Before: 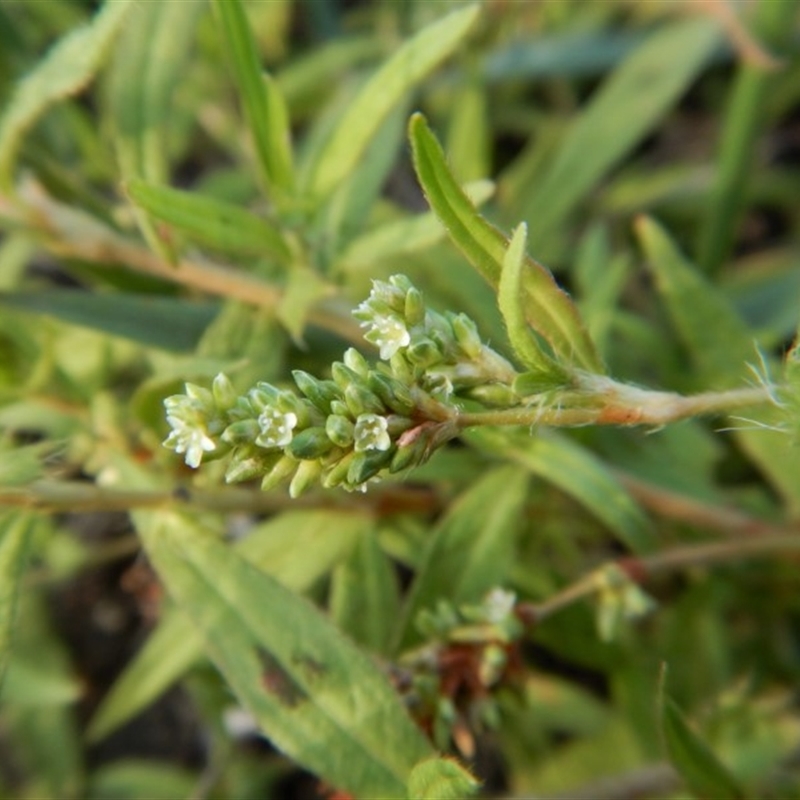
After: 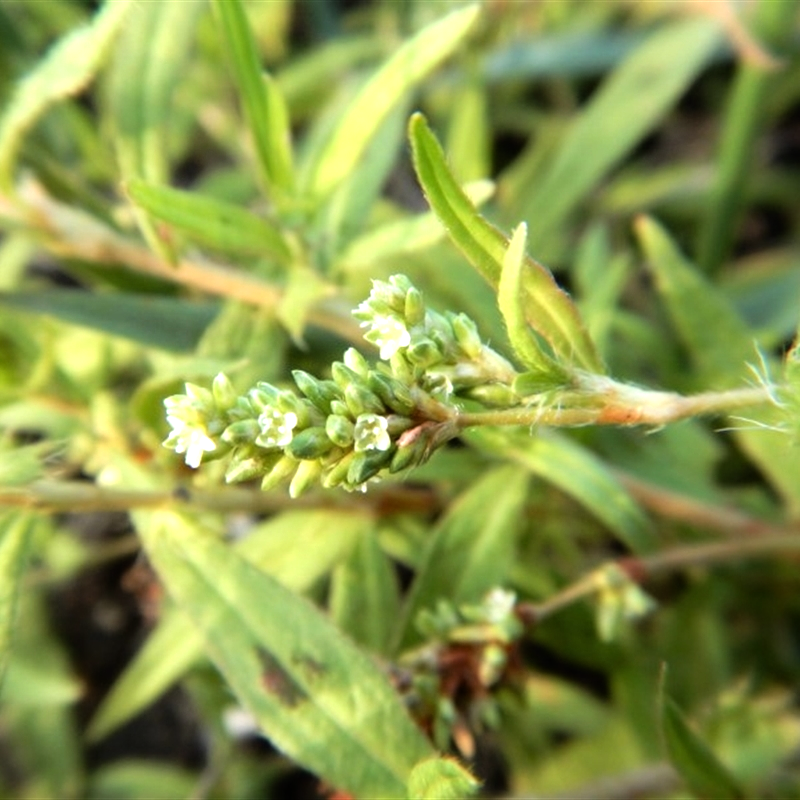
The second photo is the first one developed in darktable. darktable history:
tone equalizer: -8 EV -1.09 EV, -7 EV -1.05 EV, -6 EV -0.881 EV, -5 EV -0.556 EV, -3 EV 0.566 EV, -2 EV 0.846 EV, -1 EV 0.999 EV, +0 EV 1.07 EV, mask exposure compensation -0.502 EV
